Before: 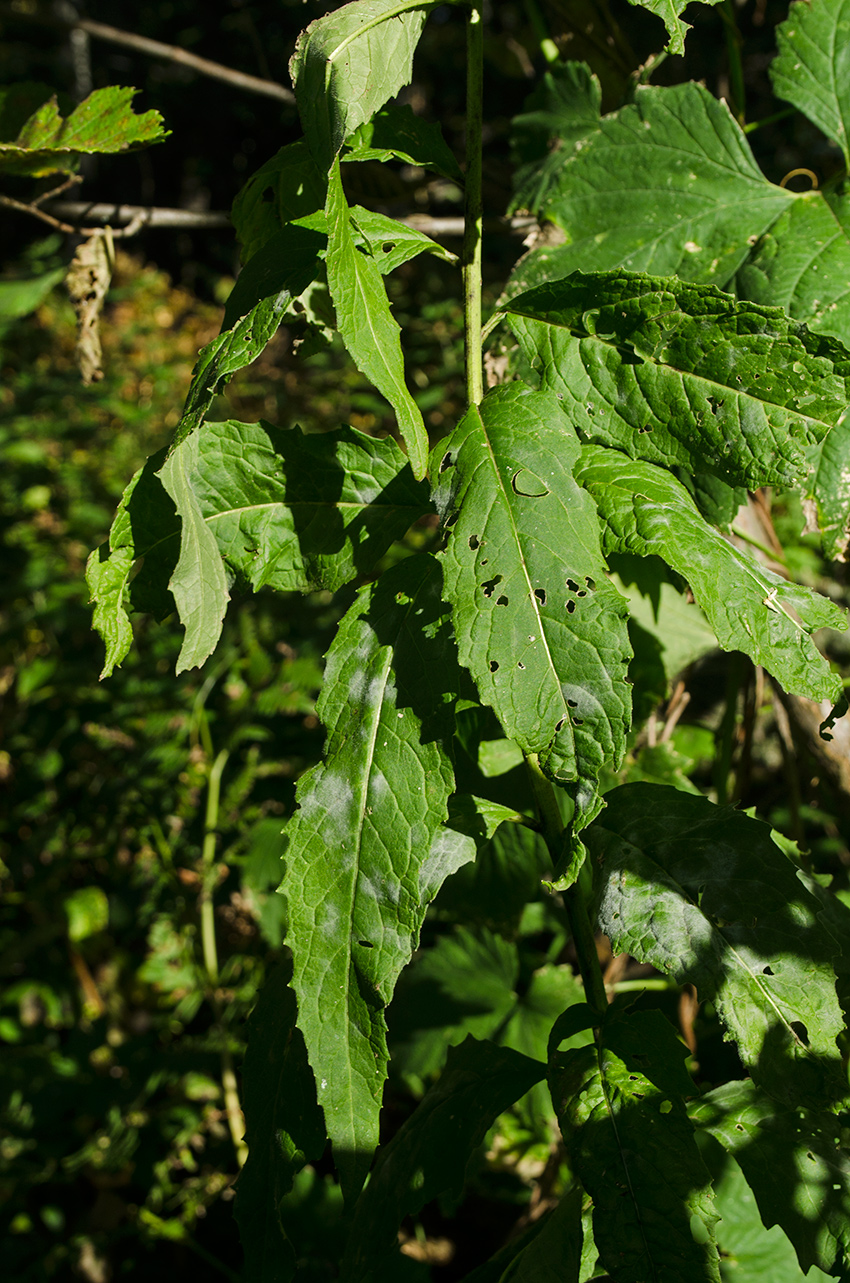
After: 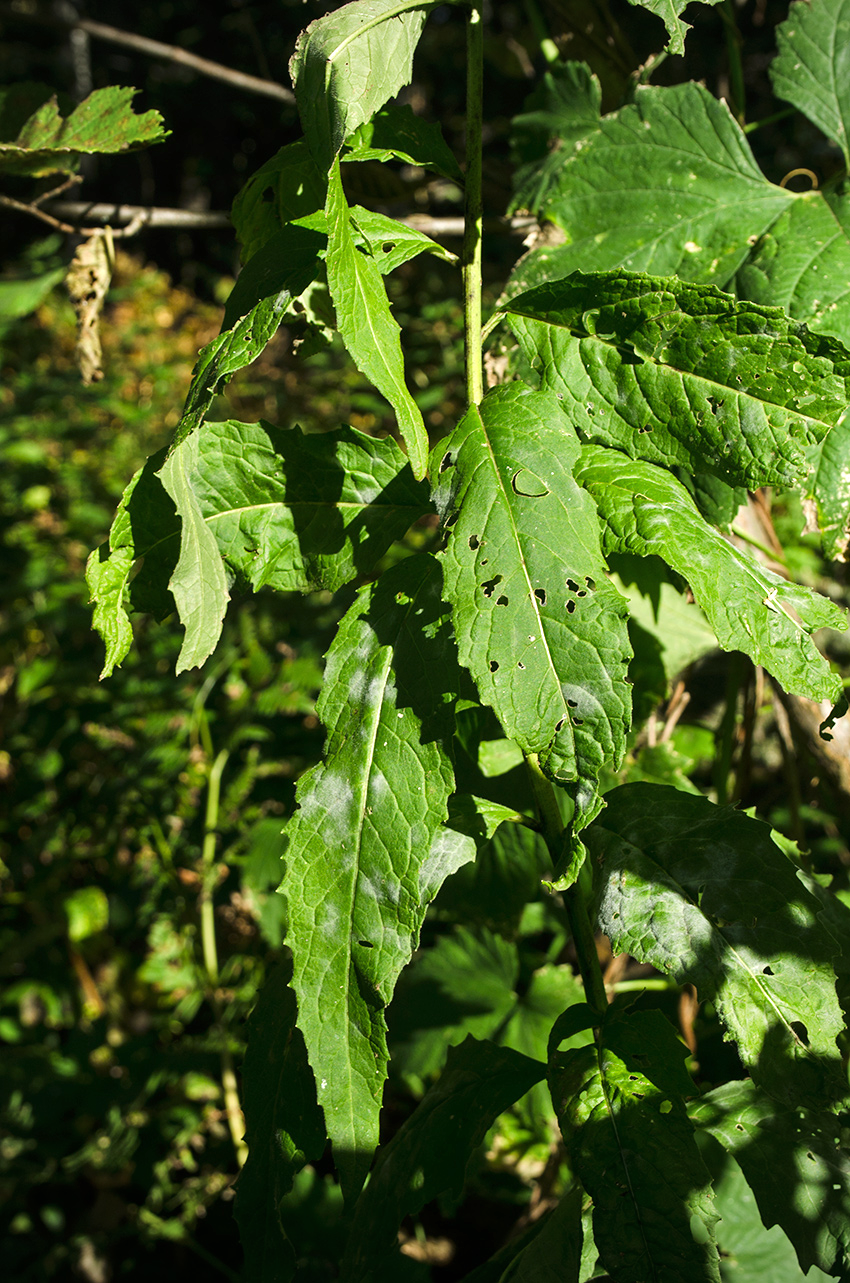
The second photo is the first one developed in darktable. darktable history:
exposure: black level correction 0, exposure 0.499 EV, compensate highlight preservation false
vignetting: brightness -0.397, saturation -0.295
